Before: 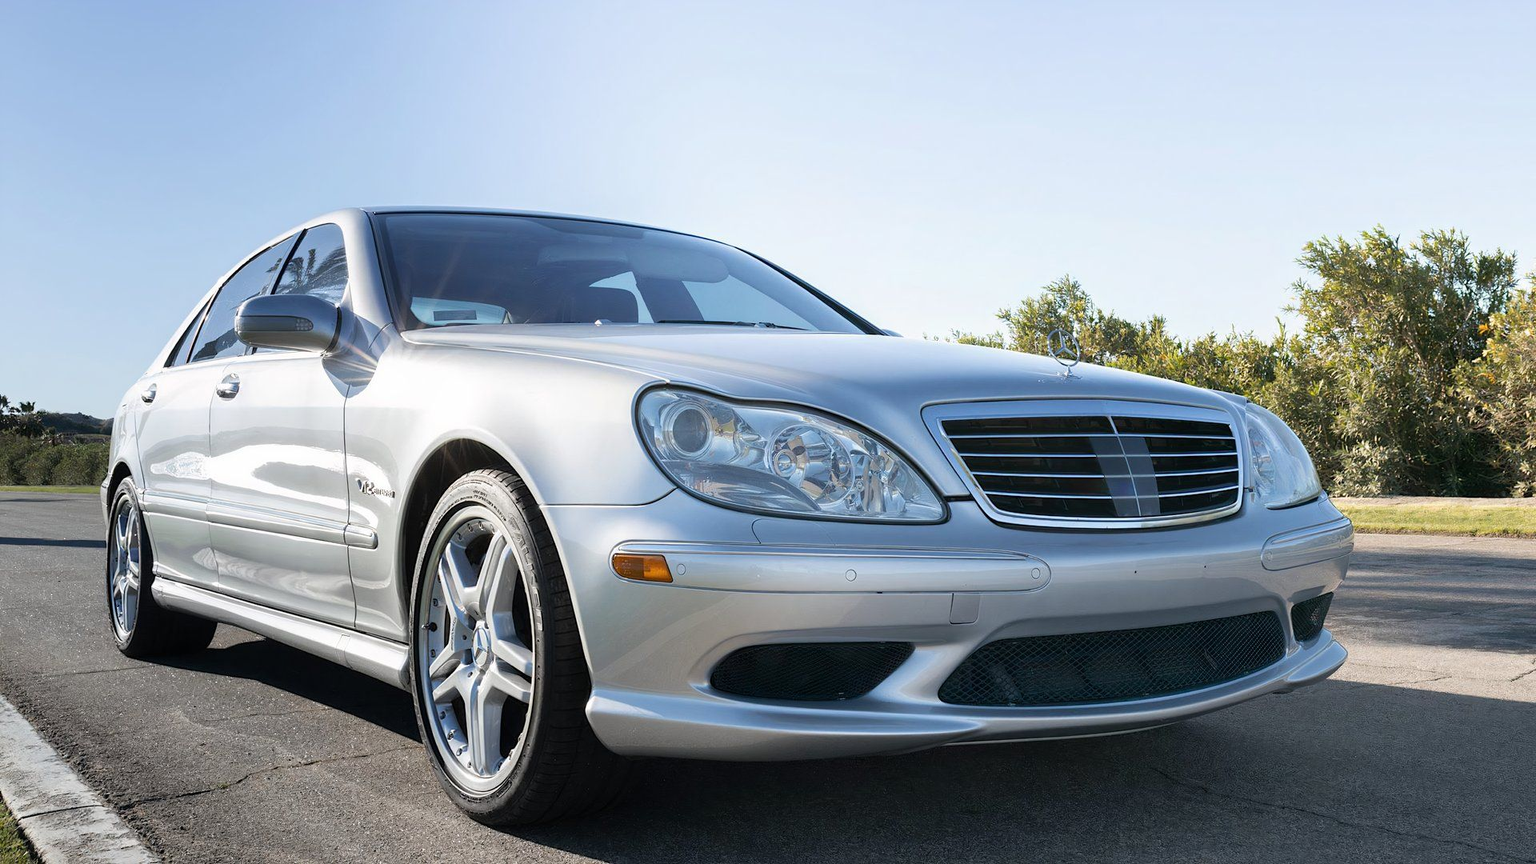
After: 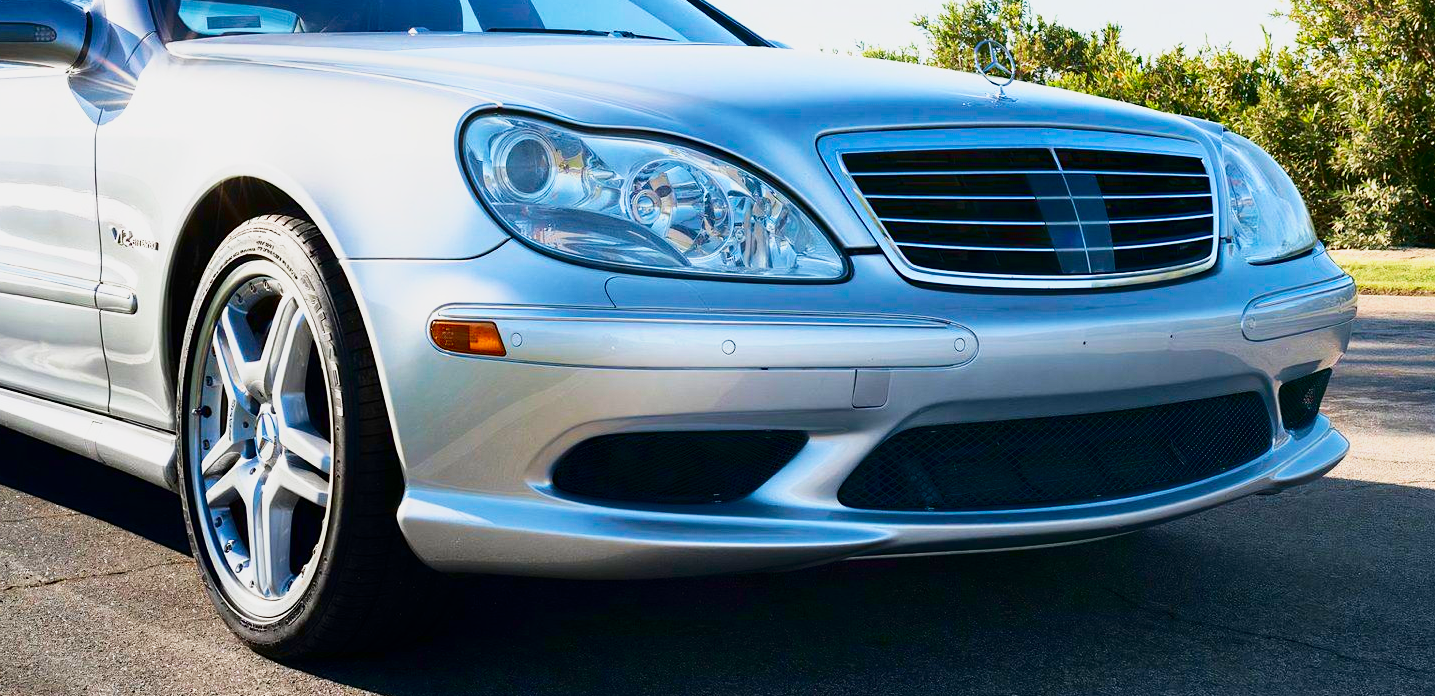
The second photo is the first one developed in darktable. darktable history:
crop and rotate: left 17.448%, top 34.538%, right 7.774%, bottom 1.002%
base curve: curves: ch0 [(0, 0) (0.088, 0.125) (0.176, 0.251) (0.354, 0.501) (0.613, 0.749) (1, 0.877)], preserve colors none
contrast brightness saturation: brightness -0.248, saturation 0.198
tone curve: curves: ch0 [(0, 0) (0.091, 0.077) (0.389, 0.458) (0.745, 0.82) (0.844, 0.908) (0.909, 0.942) (1, 0.973)]; ch1 [(0, 0) (0.437, 0.404) (0.5, 0.5) (0.529, 0.55) (0.58, 0.6) (0.616, 0.649) (1, 1)]; ch2 [(0, 0) (0.442, 0.415) (0.5, 0.5) (0.535, 0.557) (0.585, 0.62) (1, 1)], color space Lab, independent channels, preserve colors none
